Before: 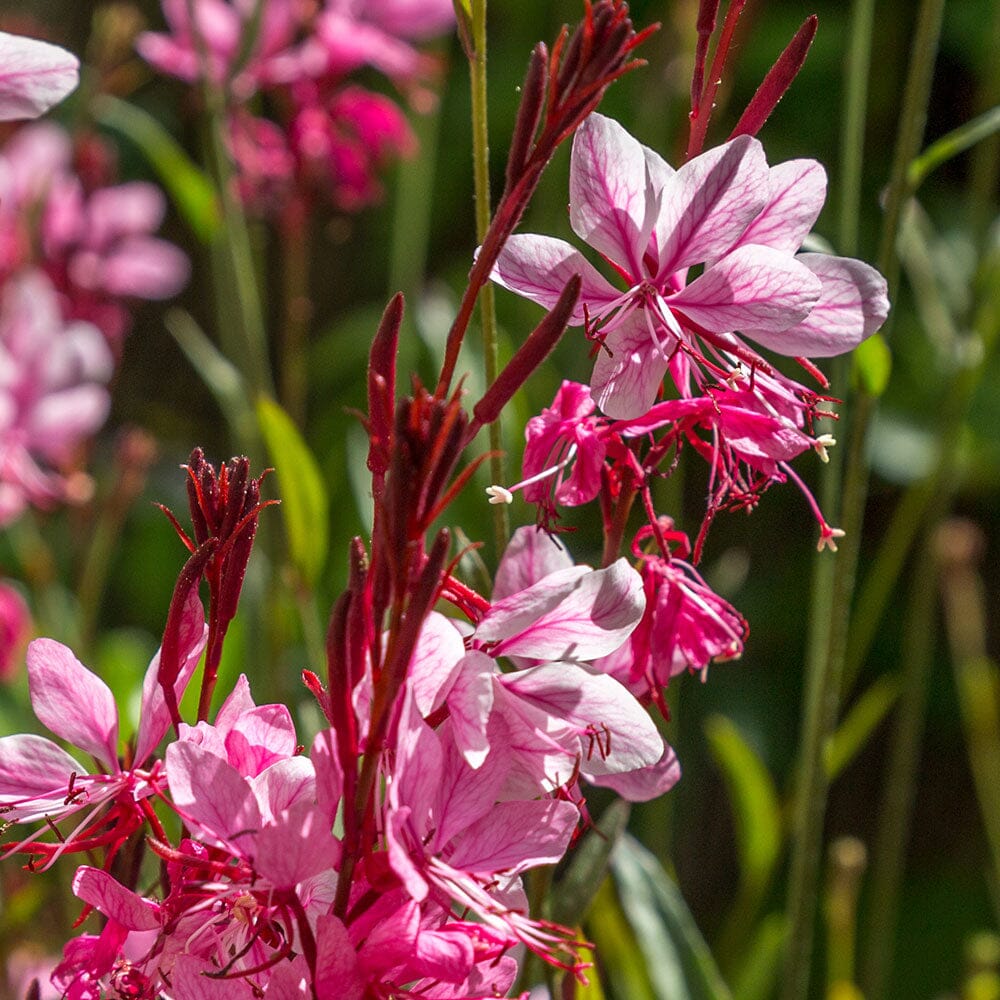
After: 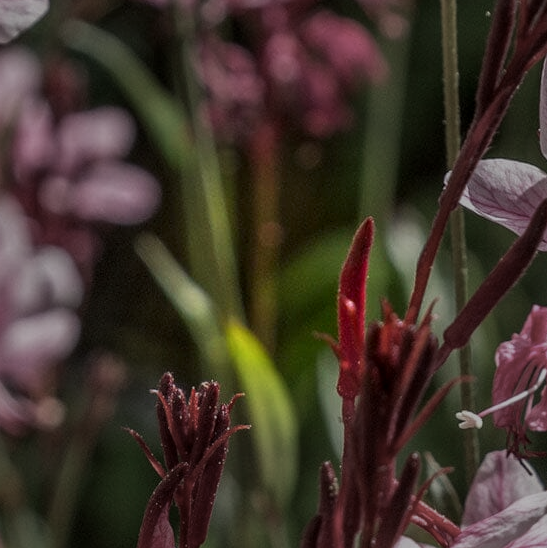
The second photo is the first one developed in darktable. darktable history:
vignetting: fall-off start 31.28%, fall-off radius 34.64%, brightness -0.575
local contrast: on, module defaults
crop and rotate: left 3.047%, top 7.509%, right 42.236%, bottom 37.598%
